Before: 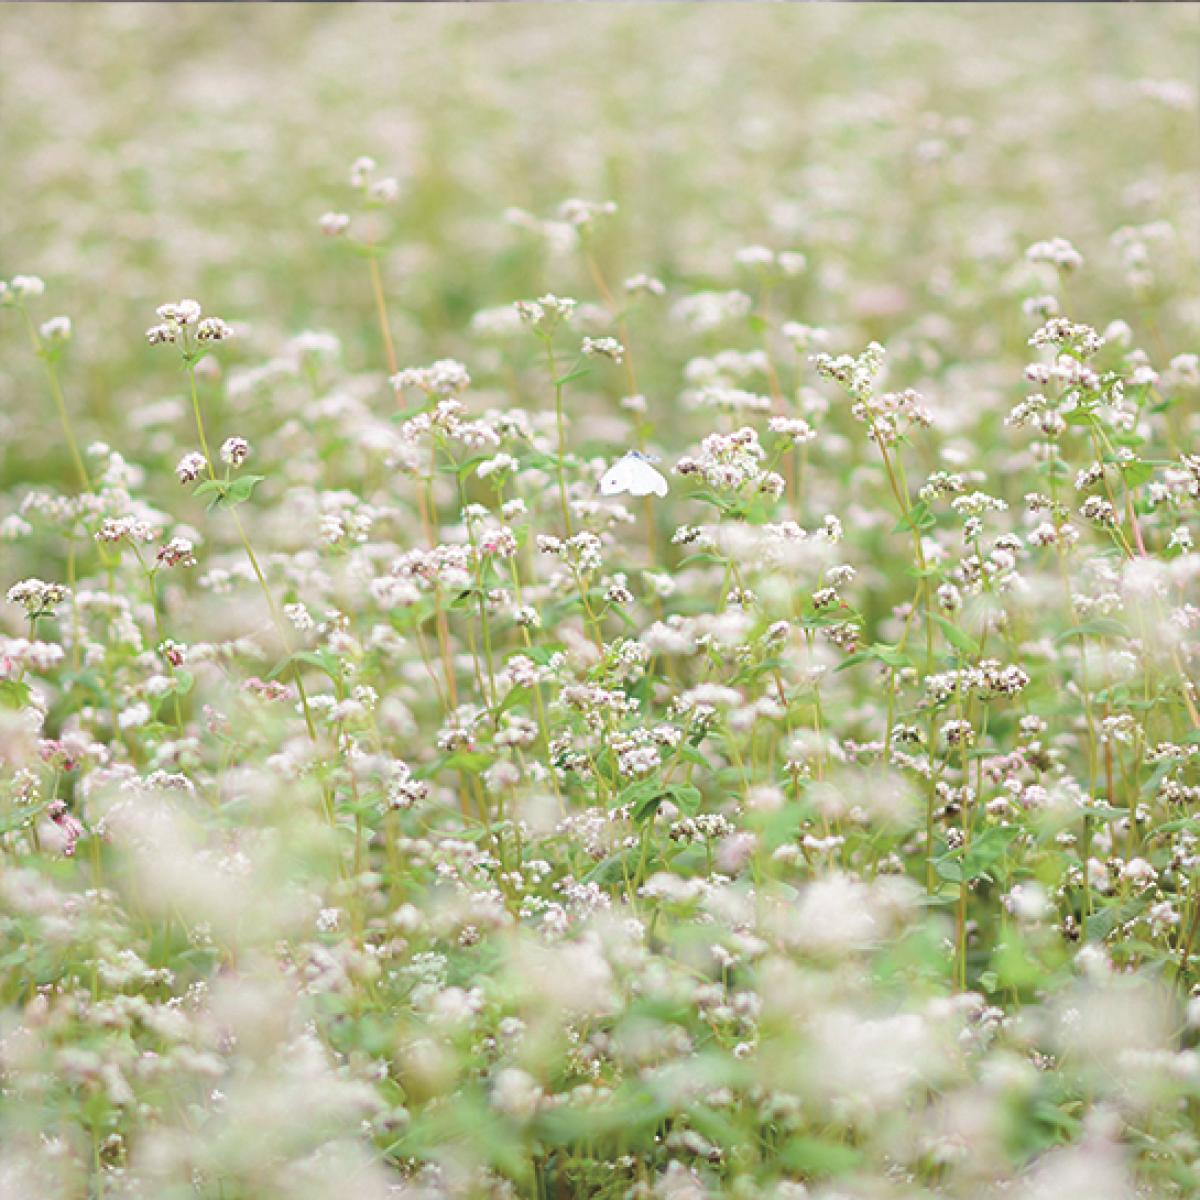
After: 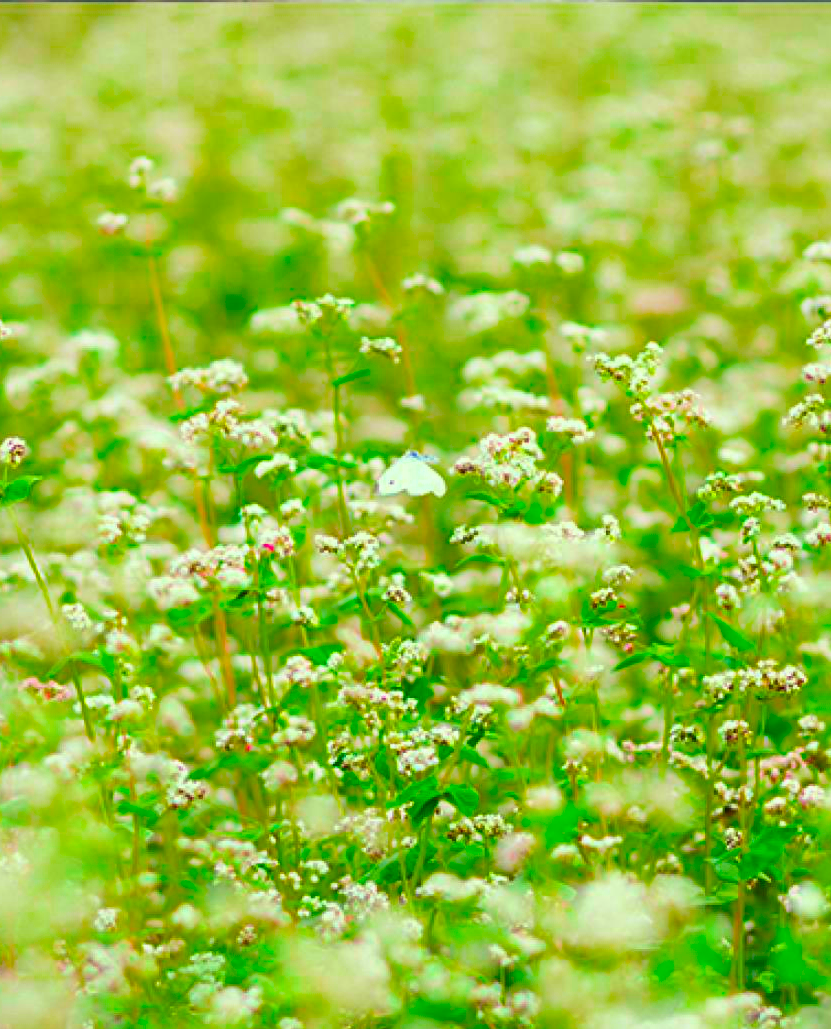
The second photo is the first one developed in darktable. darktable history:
crop: left 18.563%, right 12.171%, bottom 14.244%
color balance rgb: shadows lift › luminance -7.461%, shadows lift › chroma 2.099%, shadows lift › hue 167.49°, linear chroma grading › global chroma 15.409%, perceptual saturation grading › global saturation 25.578%, global vibrance 16.348%, saturation formula JzAzBz (2021)
color correction: highlights a* -10.84, highlights b* 9.91, saturation 1.71
